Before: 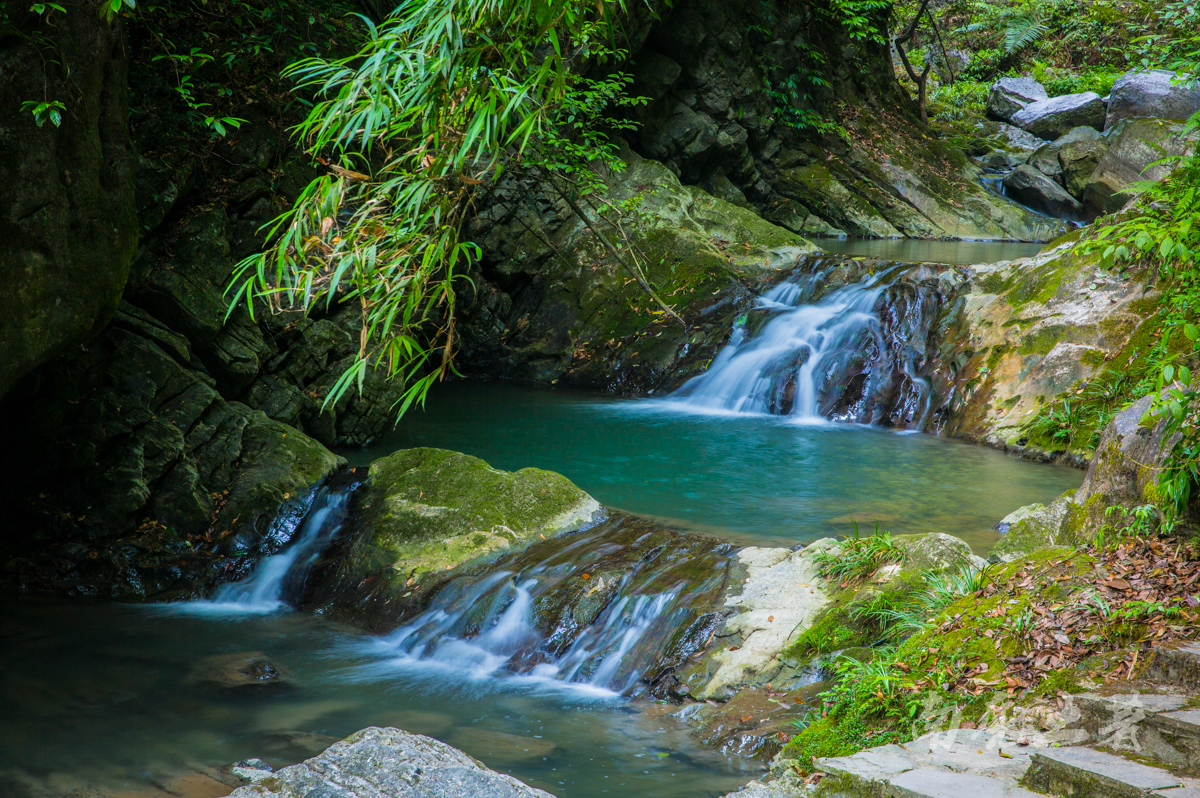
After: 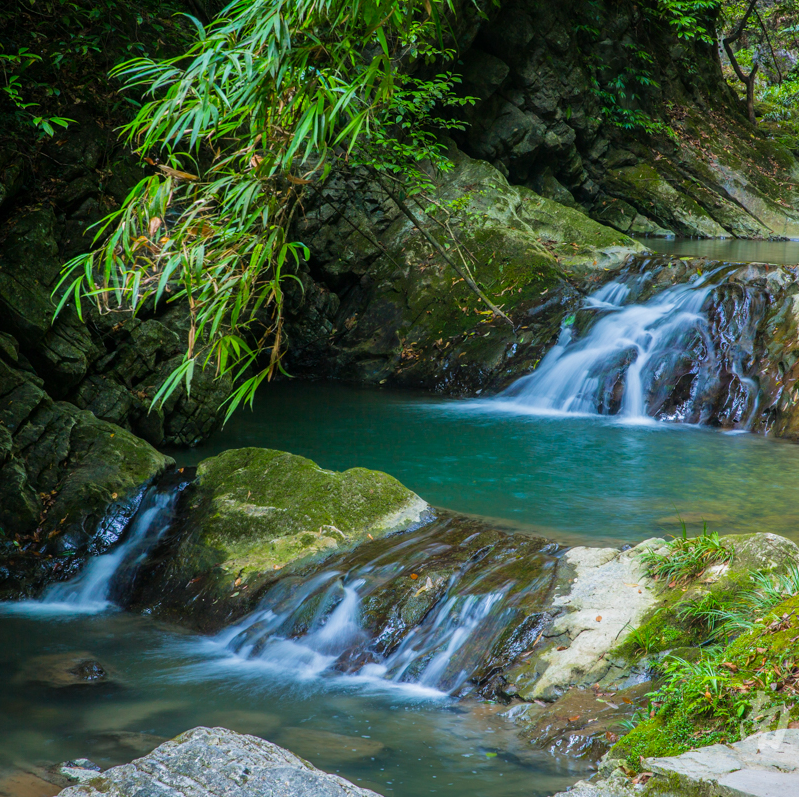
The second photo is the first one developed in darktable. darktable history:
crop and rotate: left 14.385%, right 18.948%
tone equalizer: on, module defaults
